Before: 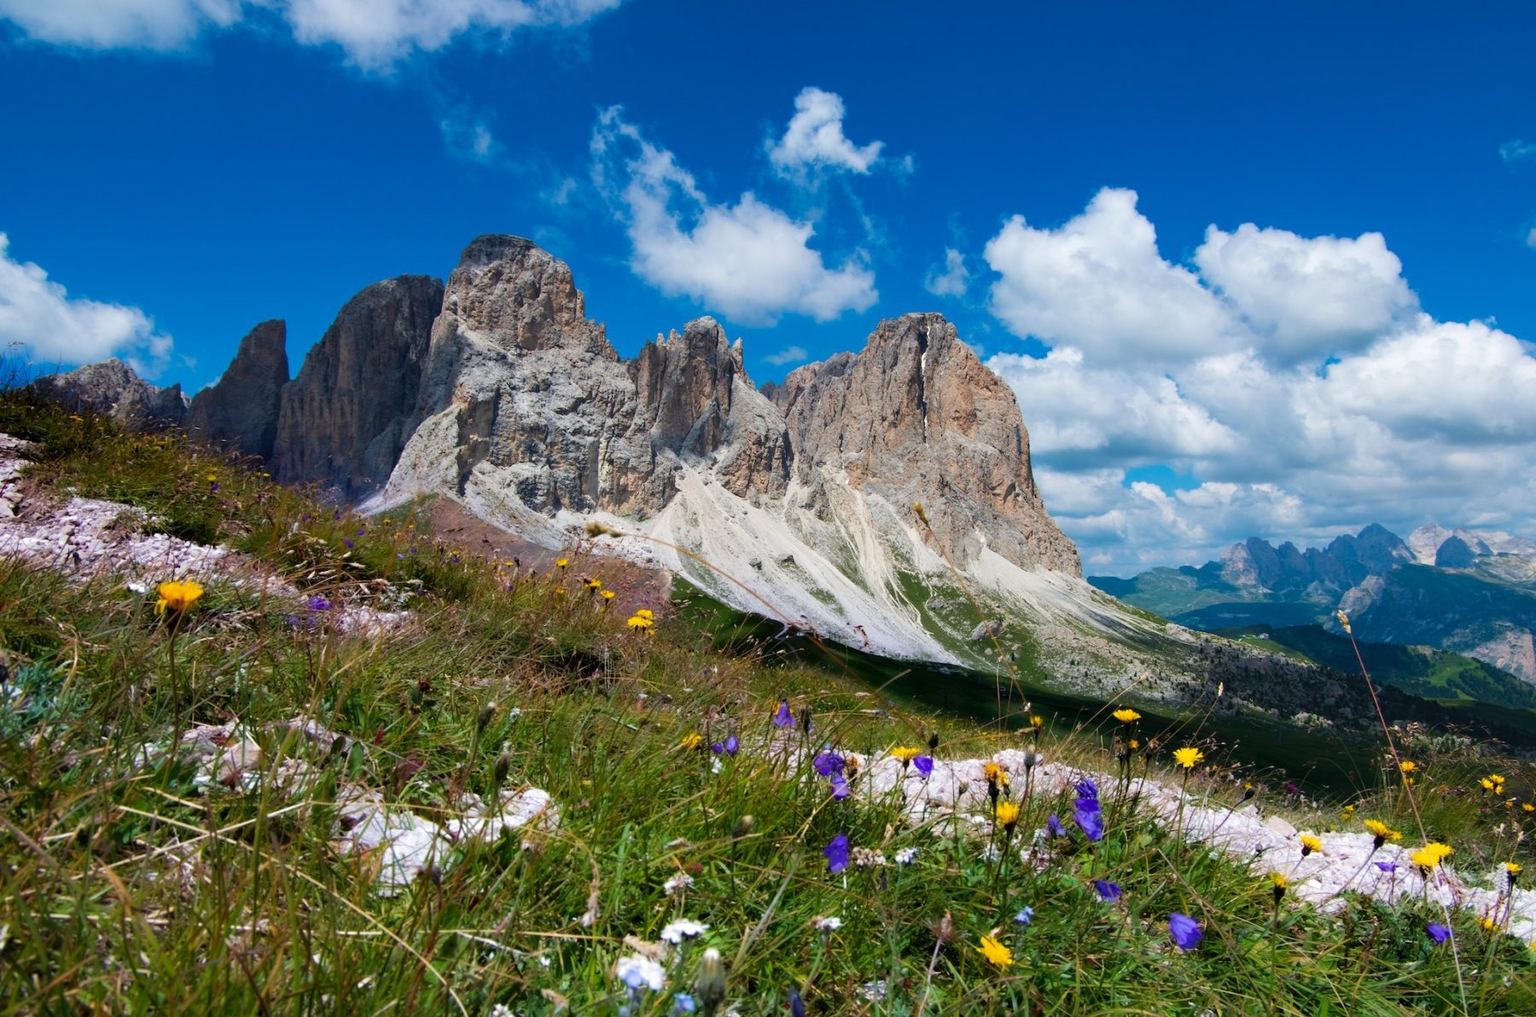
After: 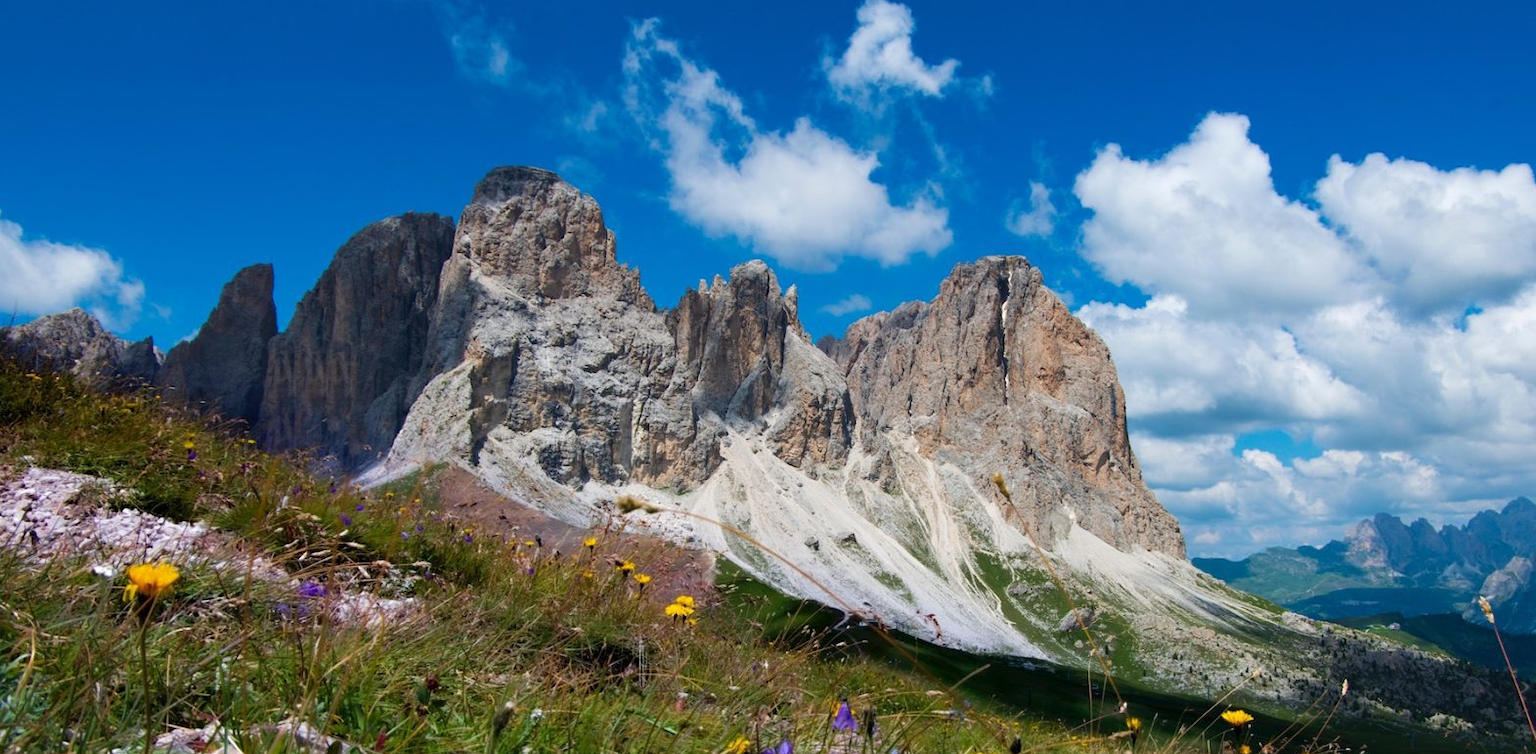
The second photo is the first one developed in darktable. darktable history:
crop: left 3.061%, top 8.889%, right 9.648%, bottom 26.264%
